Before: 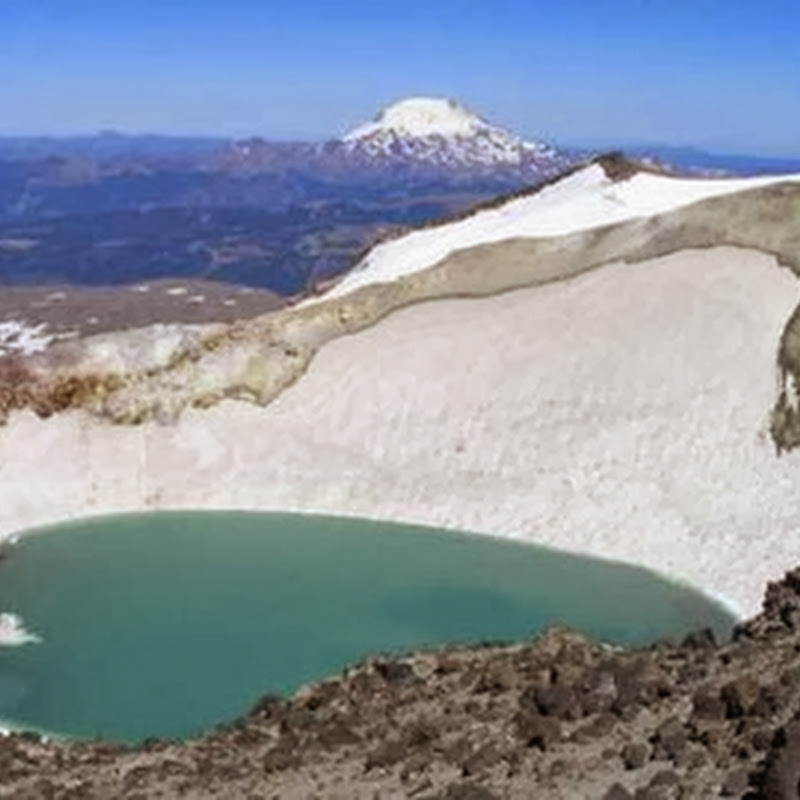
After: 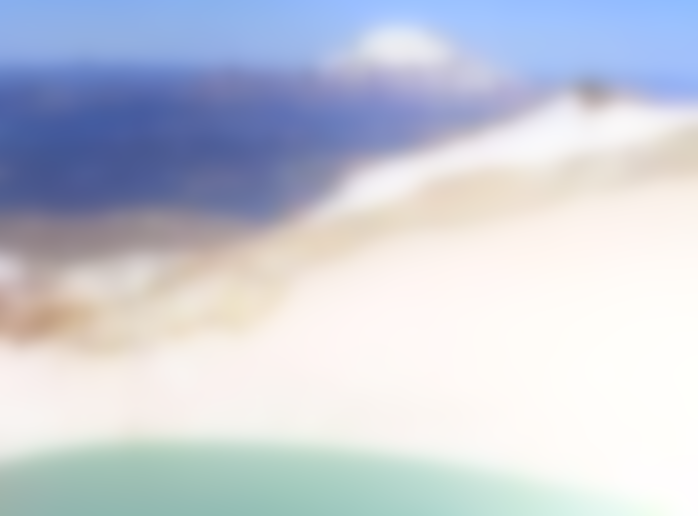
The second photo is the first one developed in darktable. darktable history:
crop: left 3.015%, top 8.969%, right 9.647%, bottom 26.457%
sharpen: on, module defaults
shadows and highlights: shadows 0, highlights 40
lowpass: on, module defaults
bloom: on, module defaults
